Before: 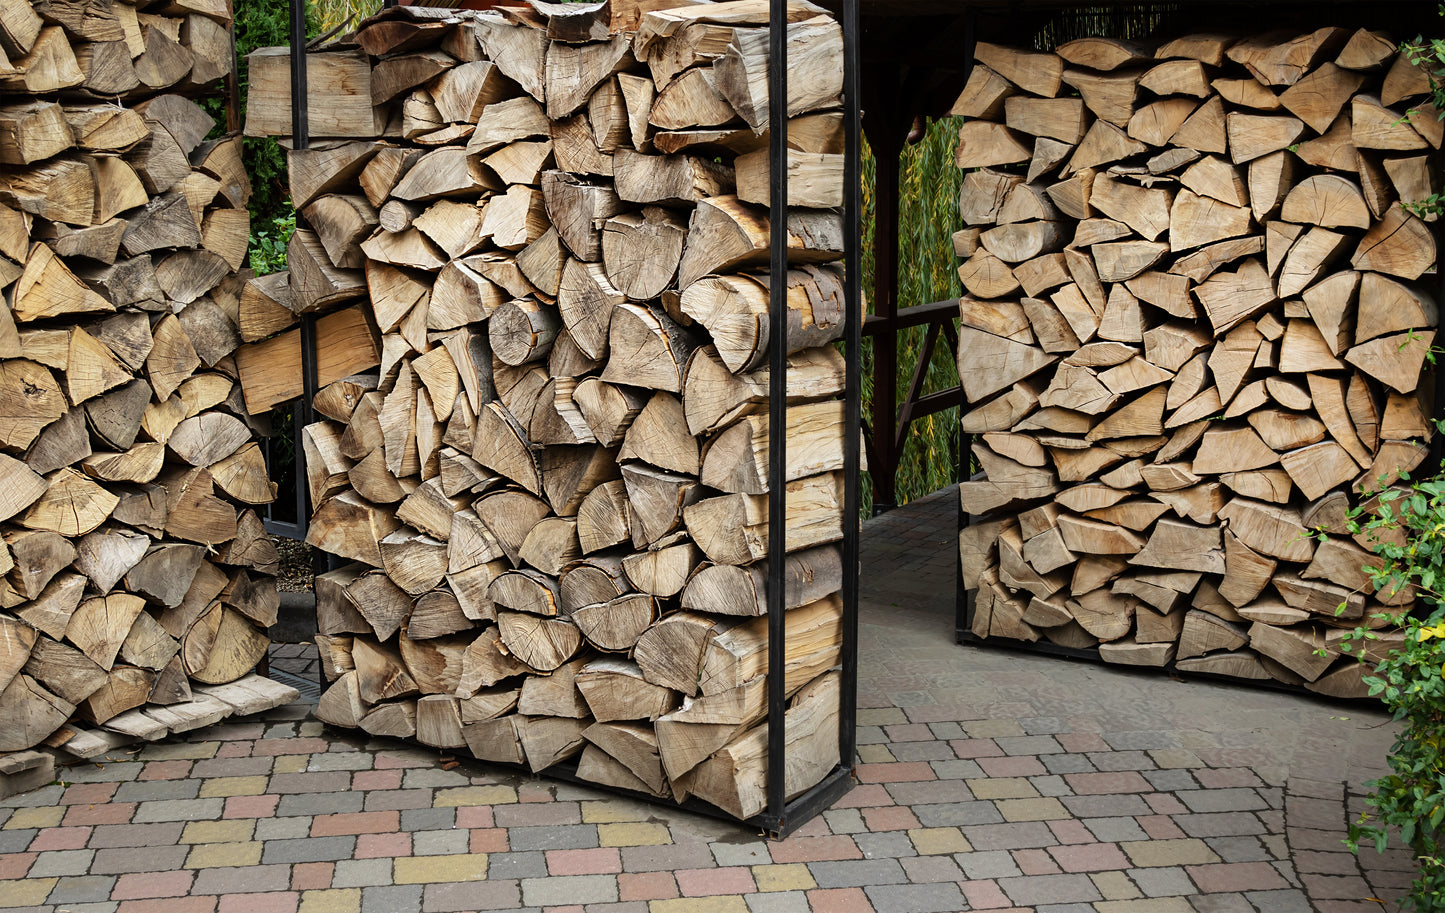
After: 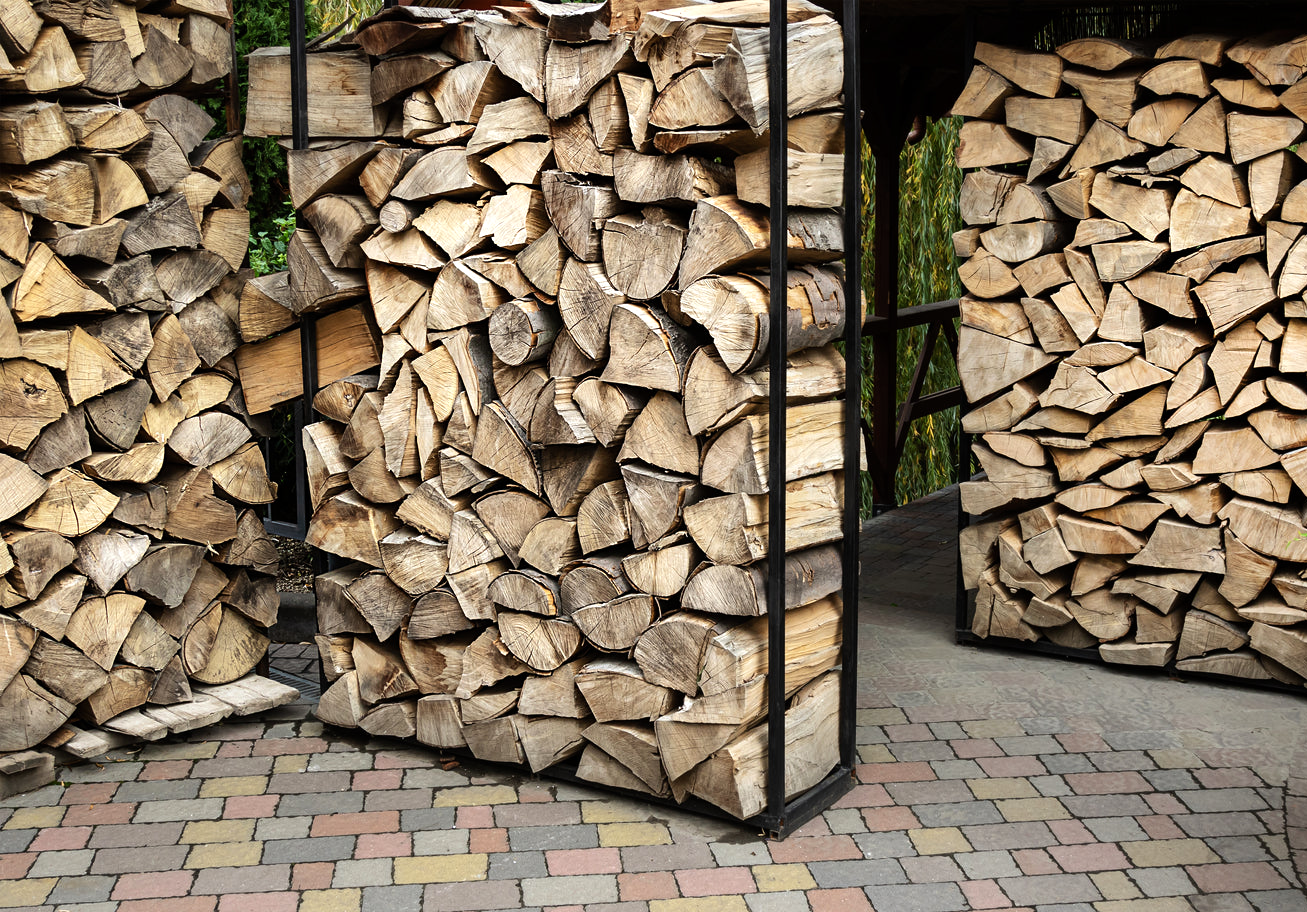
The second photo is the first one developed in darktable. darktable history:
tone equalizer: -8 EV -0.417 EV, -7 EV -0.389 EV, -6 EV -0.333 EV, -5 EV -0.222 EV, -3 EV 0.222 EV, -2 EV 0.333 EV, -1 EV 0.389 EV, +0 EV 0.417 EV, edges refinement/feathering 500, mask exposure compensation -1.57 EV, preserve details no
crop: right 9.509%, bottom 0.031%
